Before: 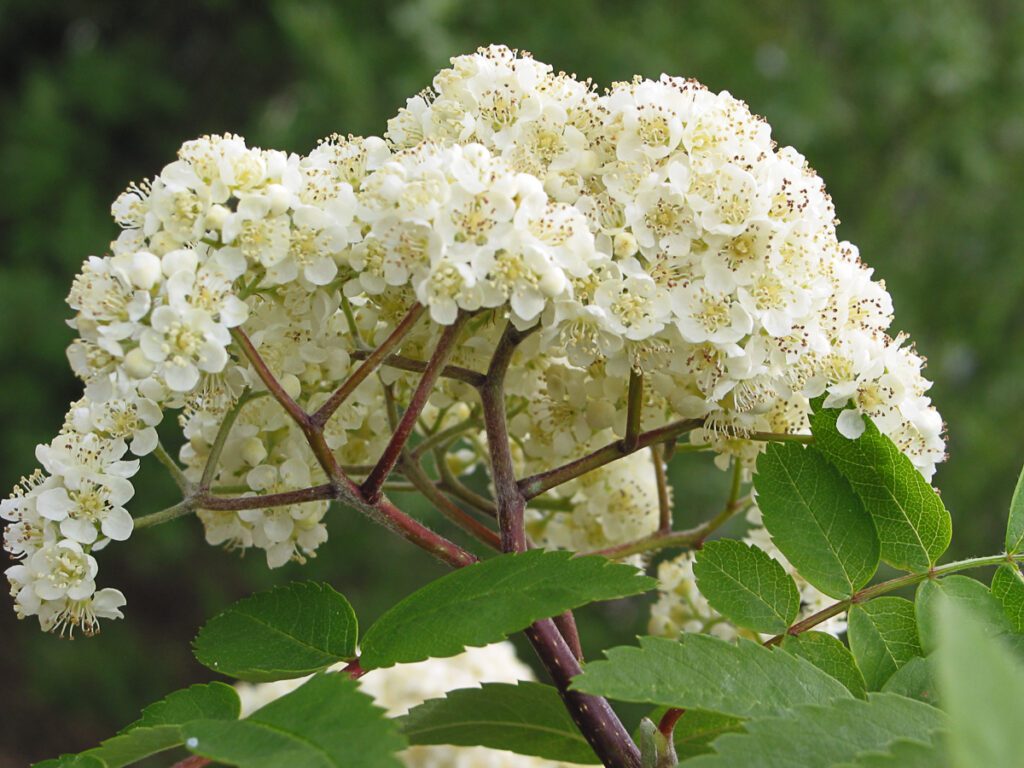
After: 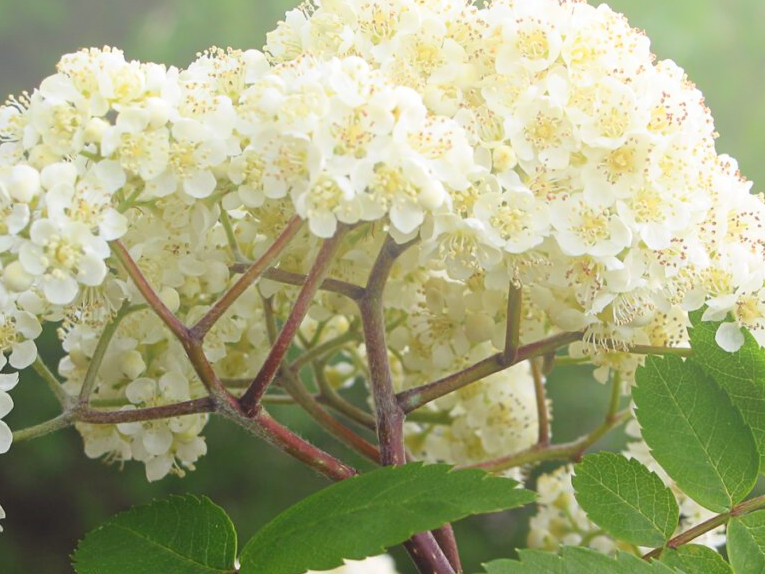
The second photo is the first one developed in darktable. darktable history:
crop and rotate: left 11.831%, top 11.346%, right 13.429%, bottom 13.899%
bloom: size 40%
